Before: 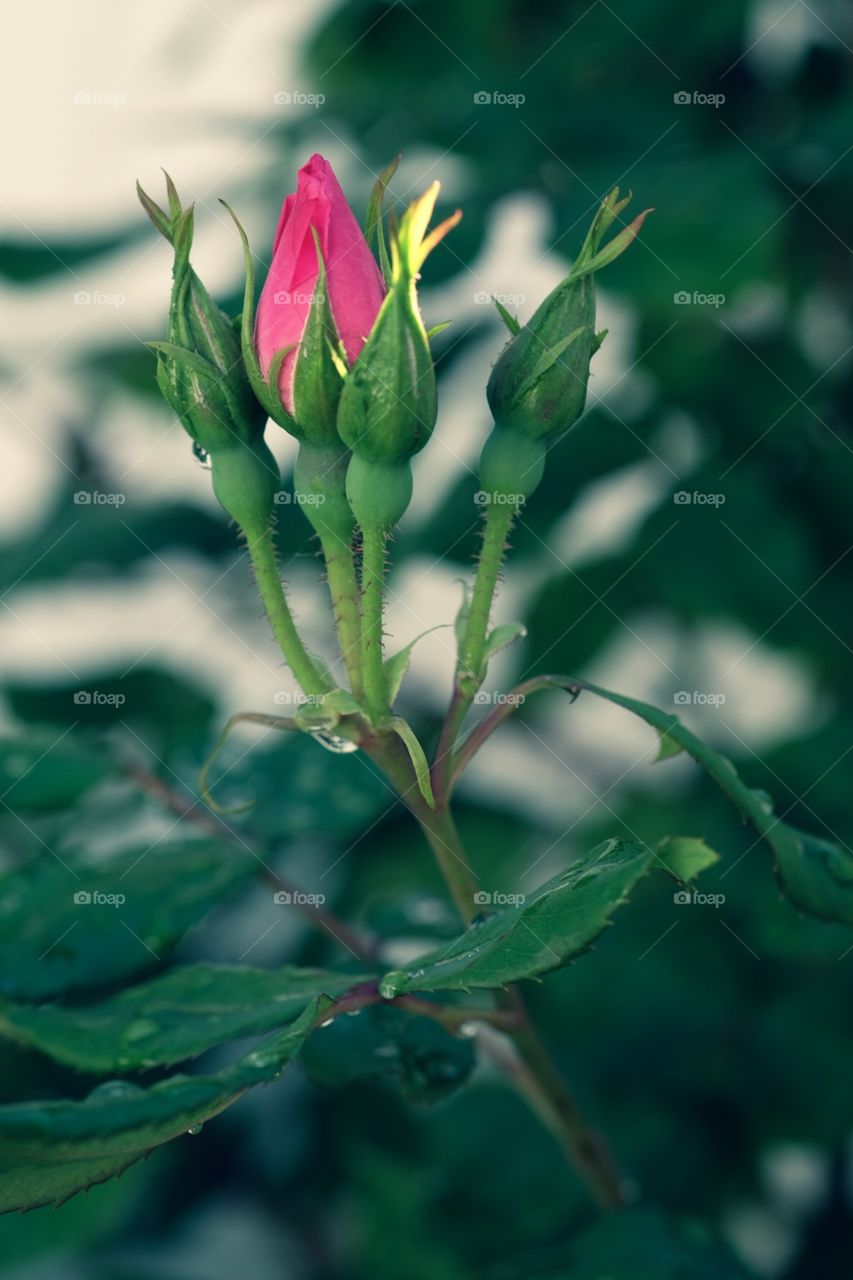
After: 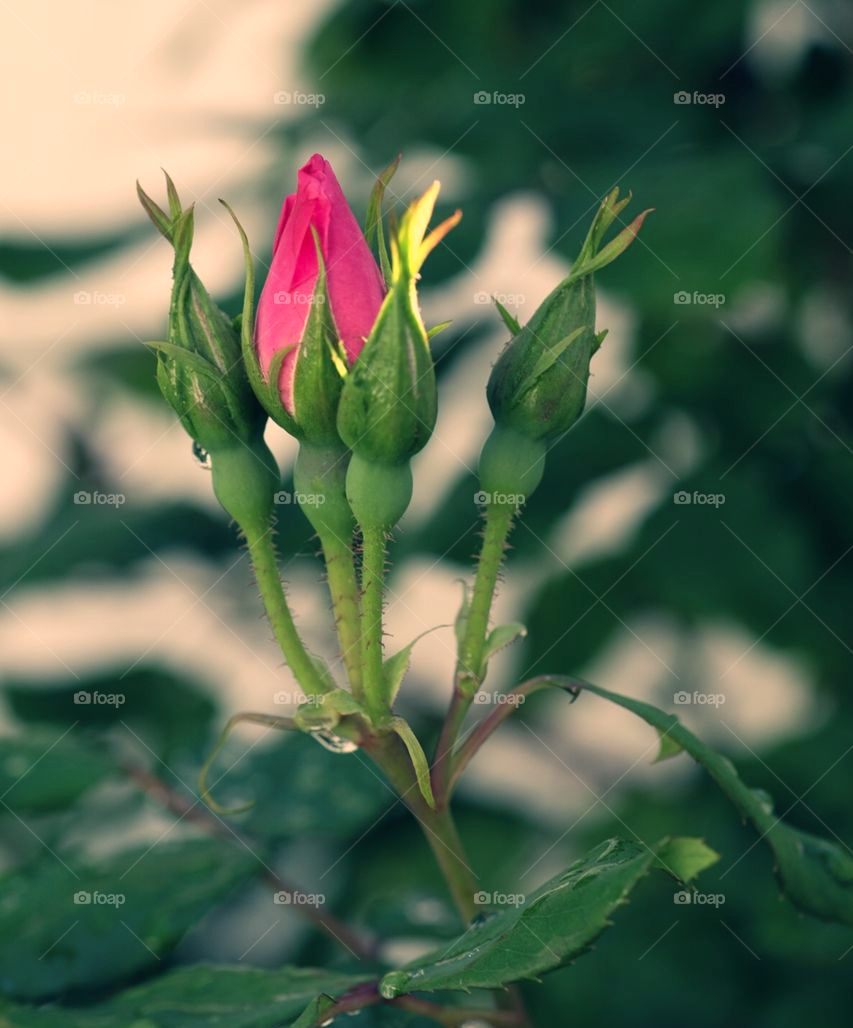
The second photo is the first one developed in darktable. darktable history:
crop: bottom 19.635%
color correction: highlights a* 11.28, highlights b* 11.73
